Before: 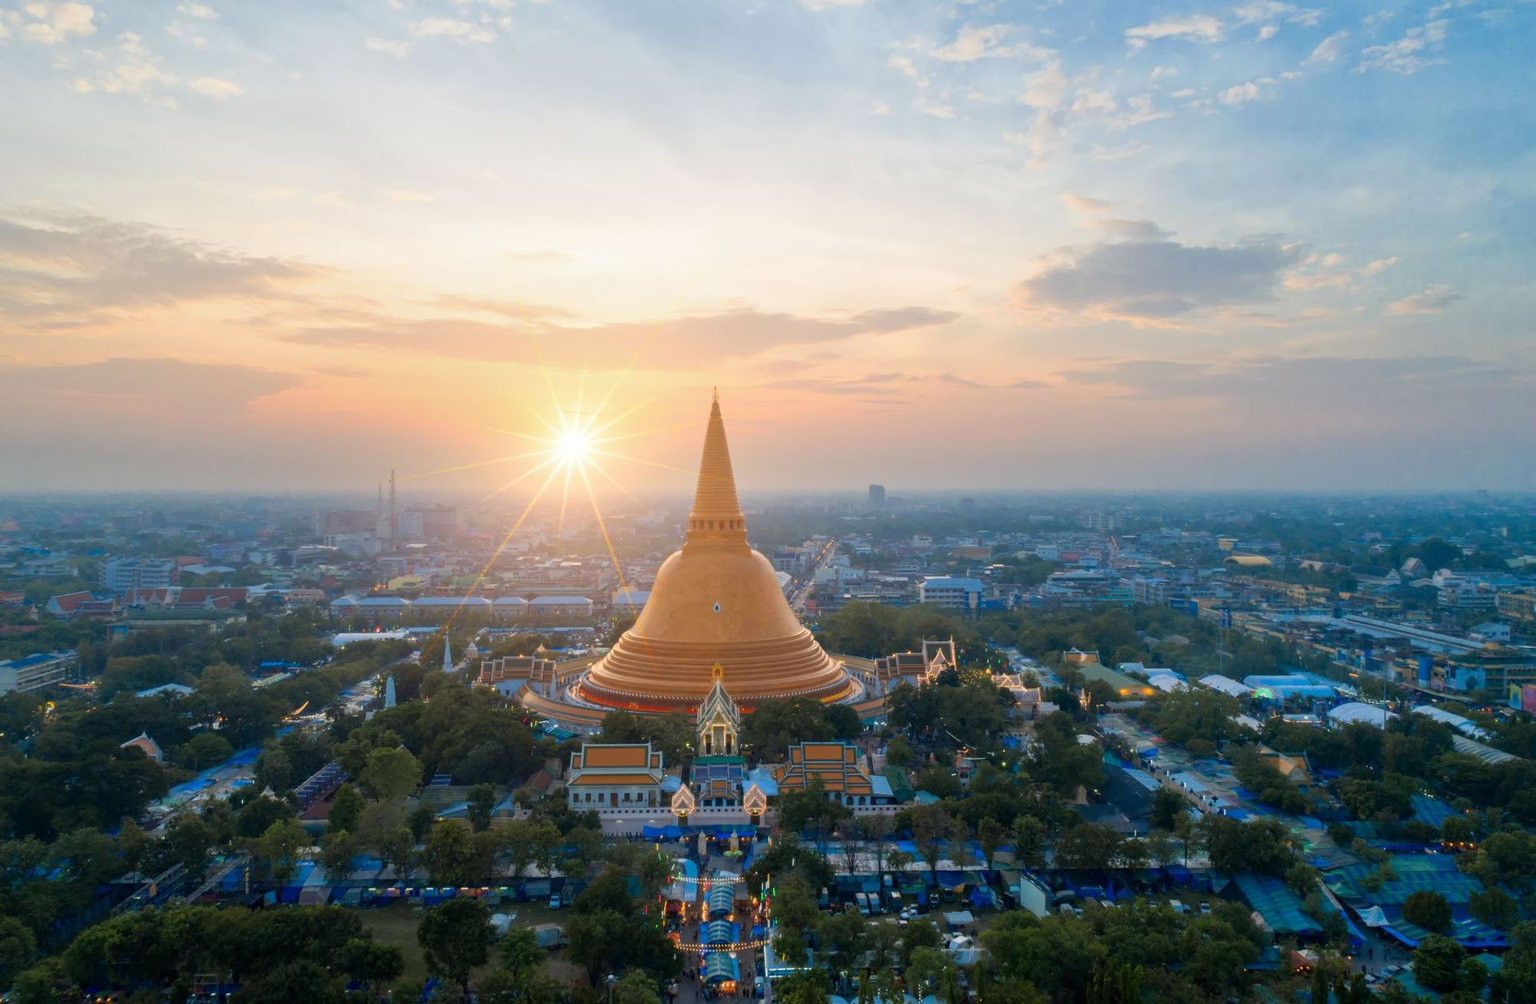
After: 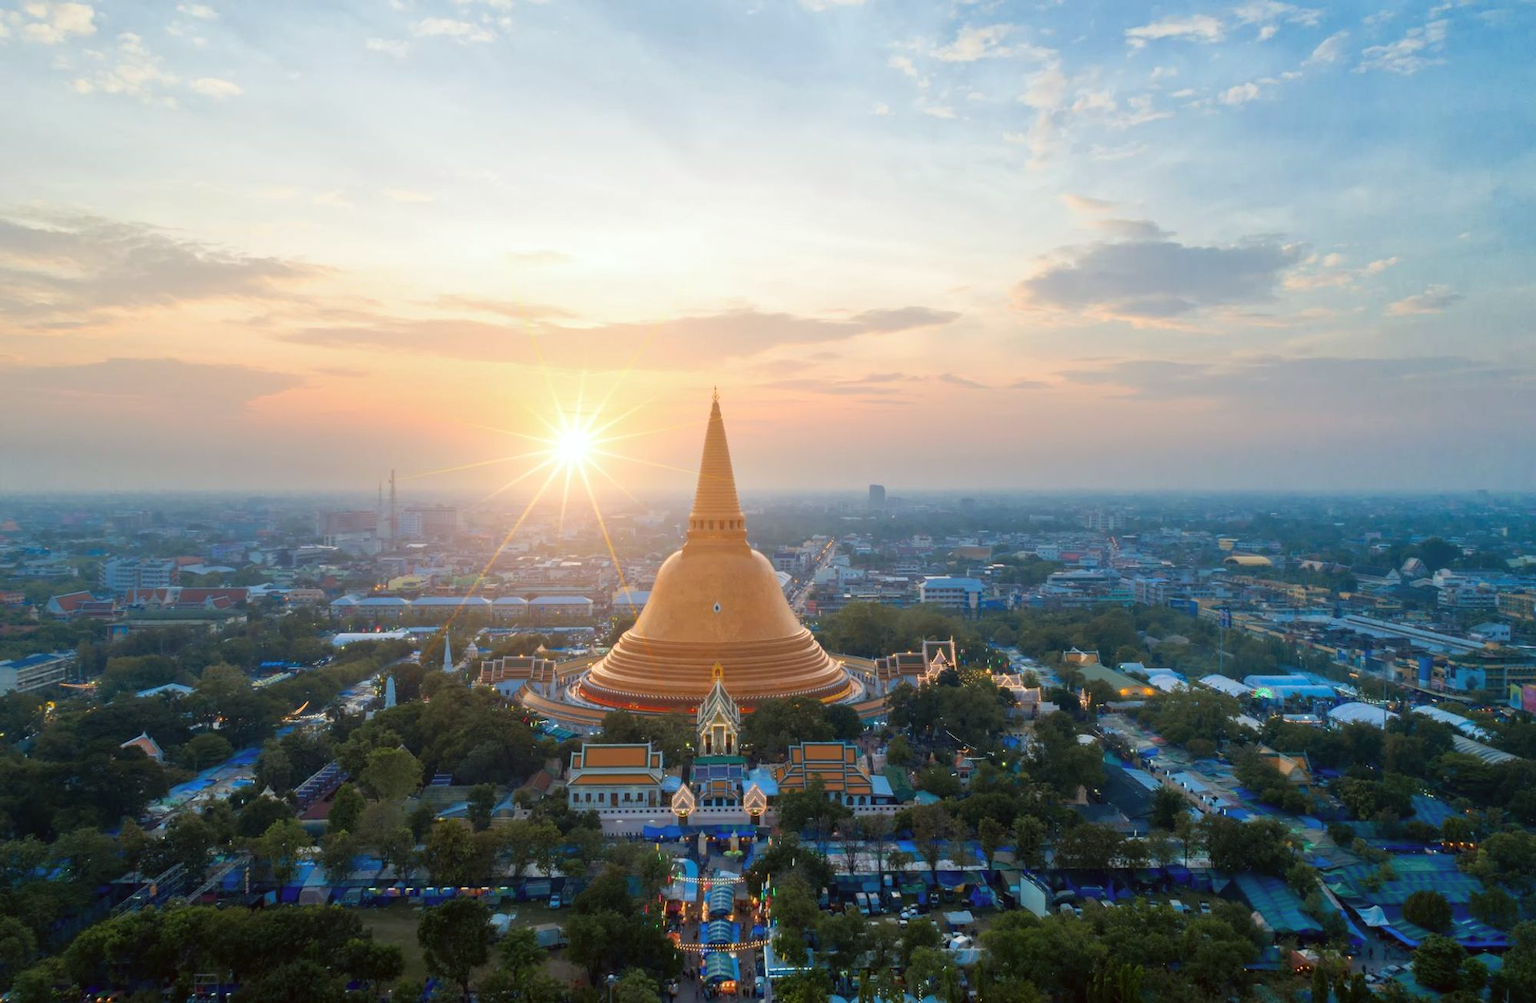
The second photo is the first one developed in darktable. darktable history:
exposure: black level correction -0.001, exposure 0.079 EV, compensate exposure bias true, compensate highlight preservation false
color correction: highlights a* -2.79, highlights b* -2.25, shadows a* 2.32, shadows b* 2.99
